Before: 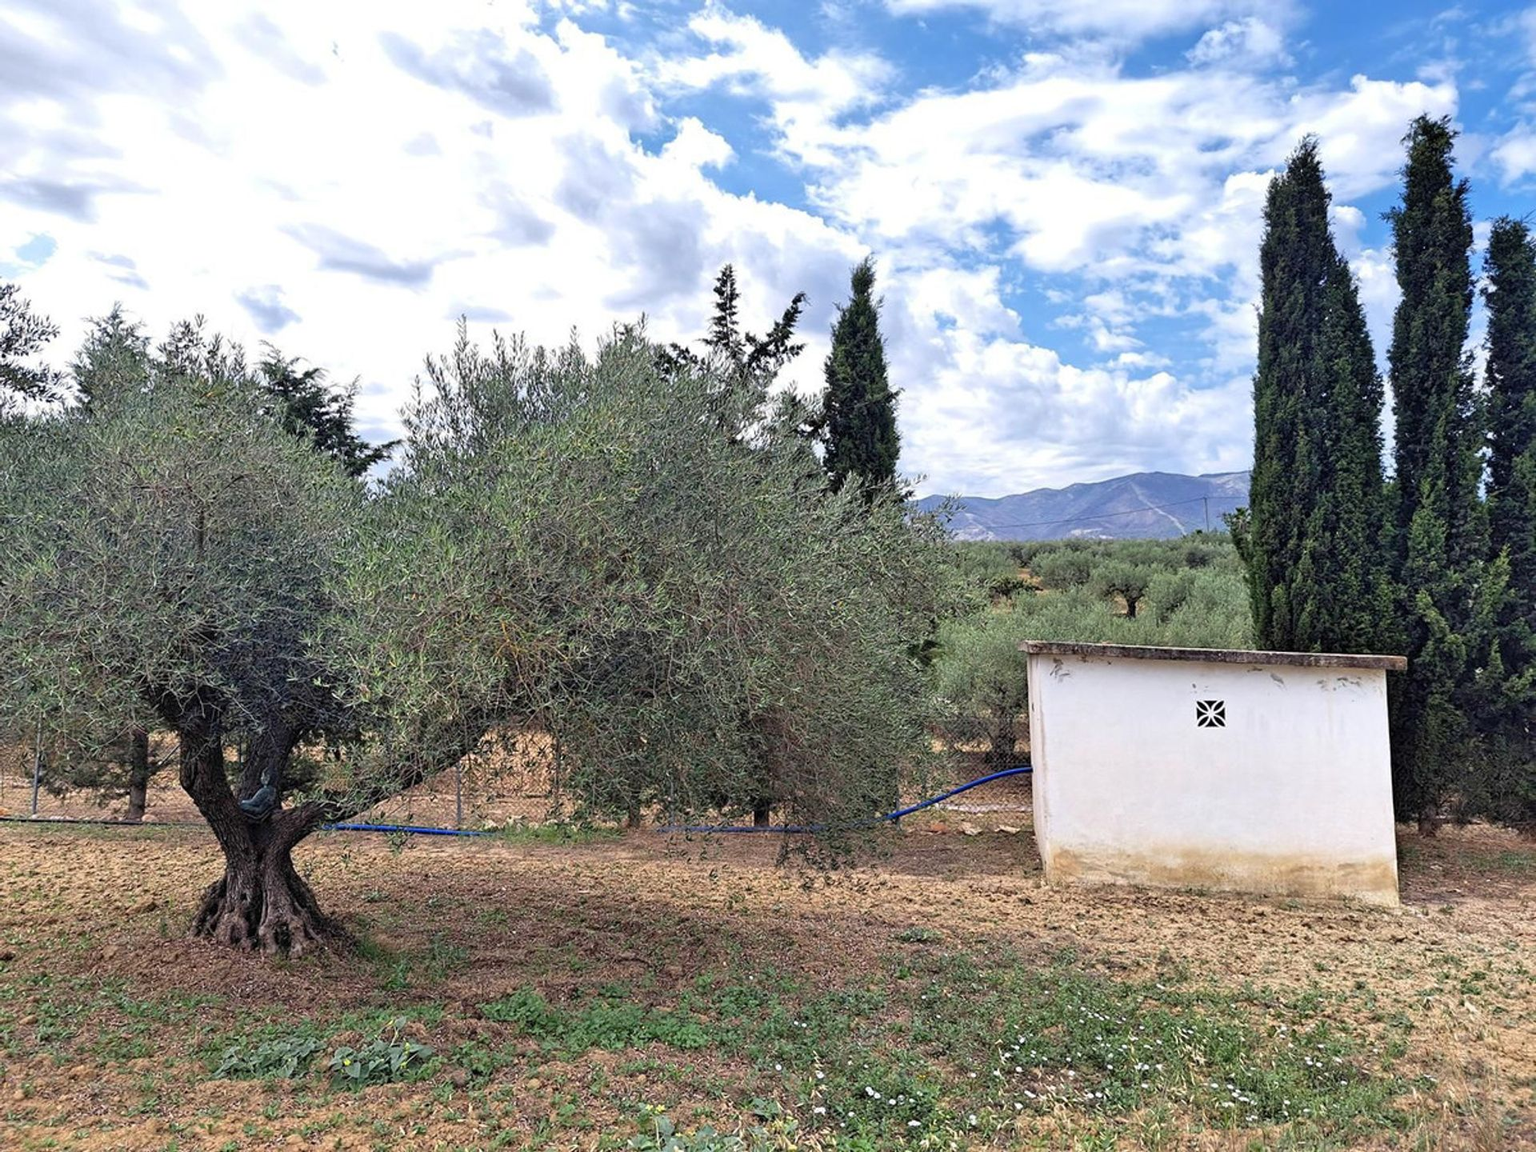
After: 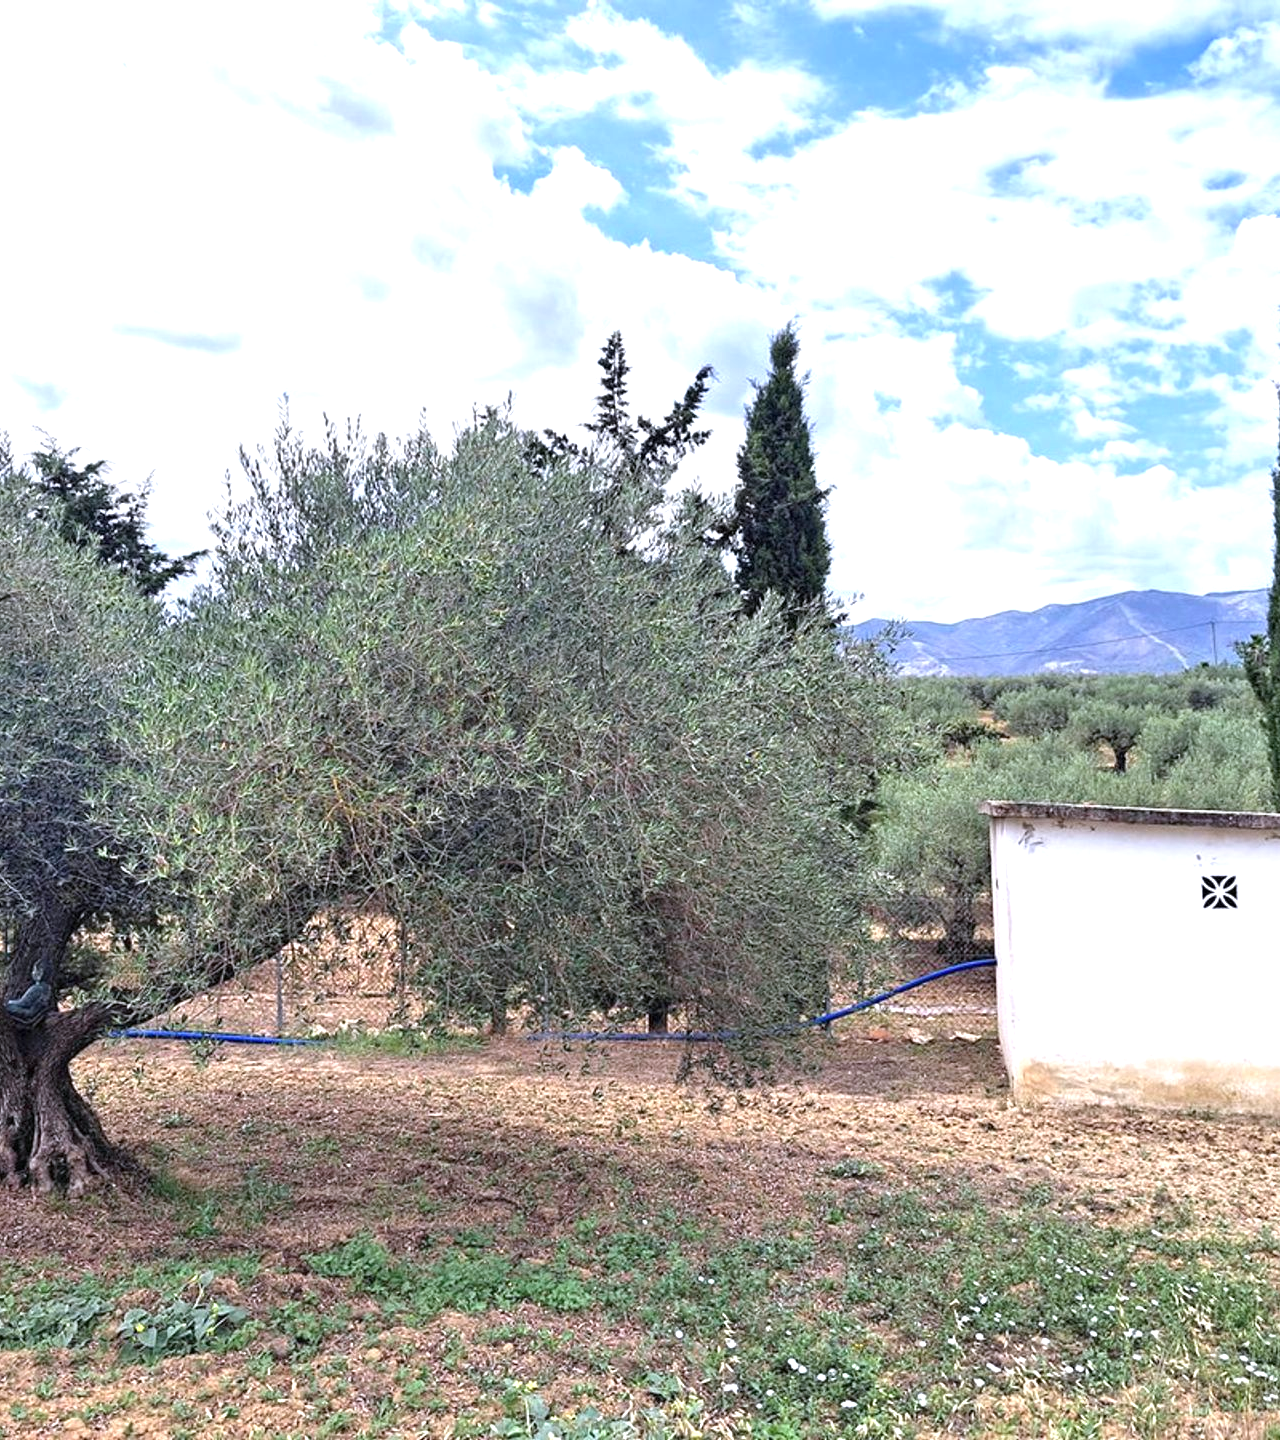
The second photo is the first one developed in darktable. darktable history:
crop and rotate: left 15.344%, right 17.979%
exposure: exposure 0.665 EV, compensate exposure bias true, compensate highlight preservation false
color calibration: illuminant as shot in camera, x 0.358, y 0.373, temperature 4628.91 K, gamut compression 1.7
